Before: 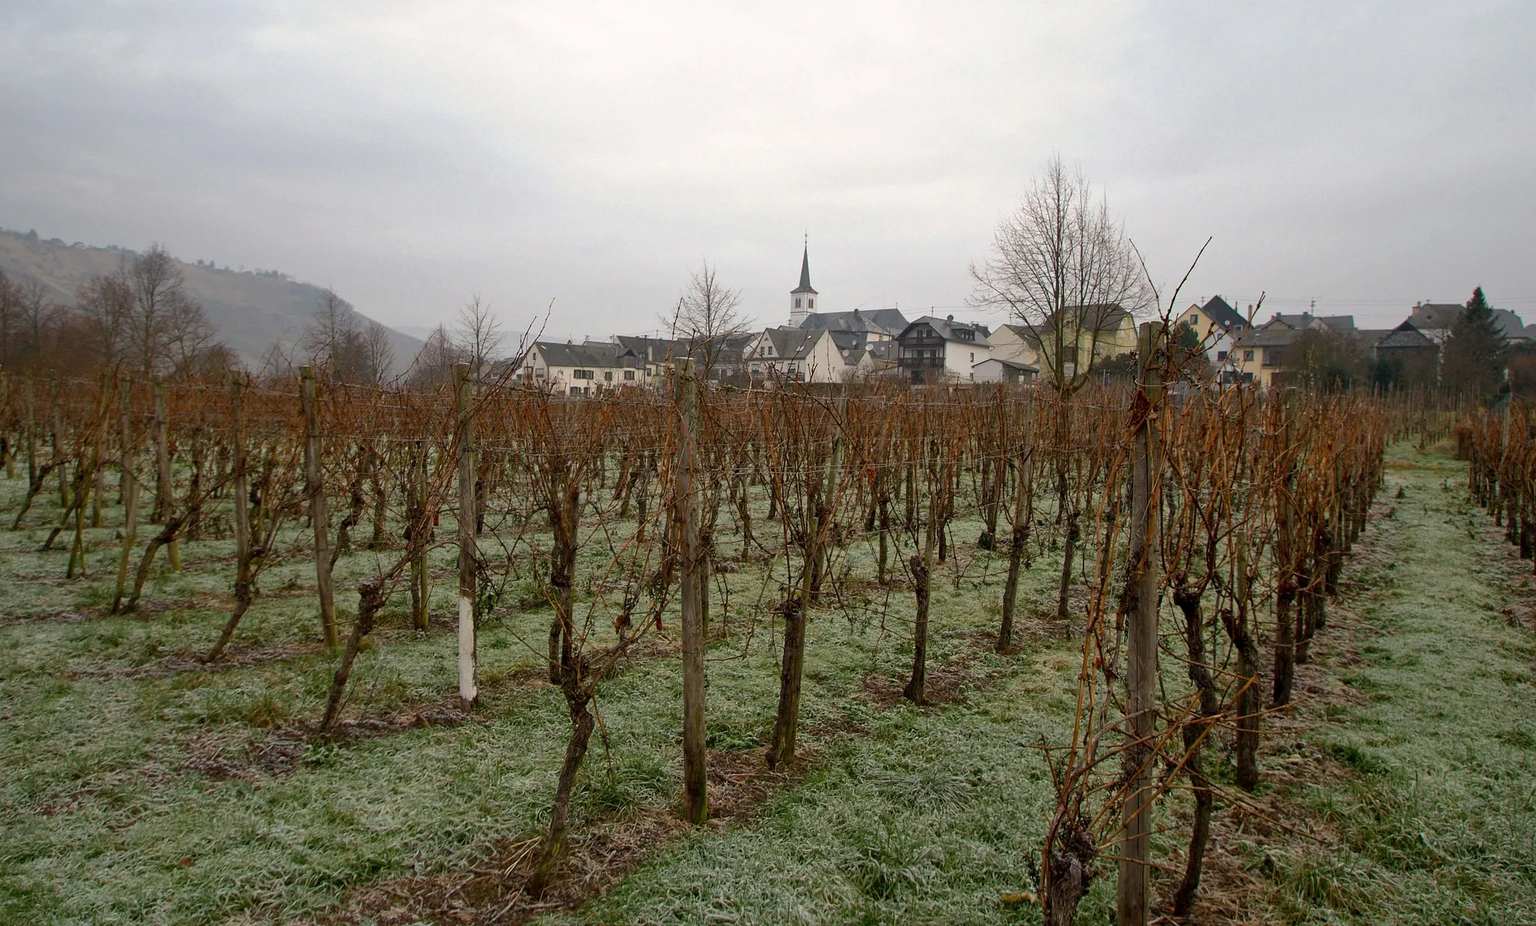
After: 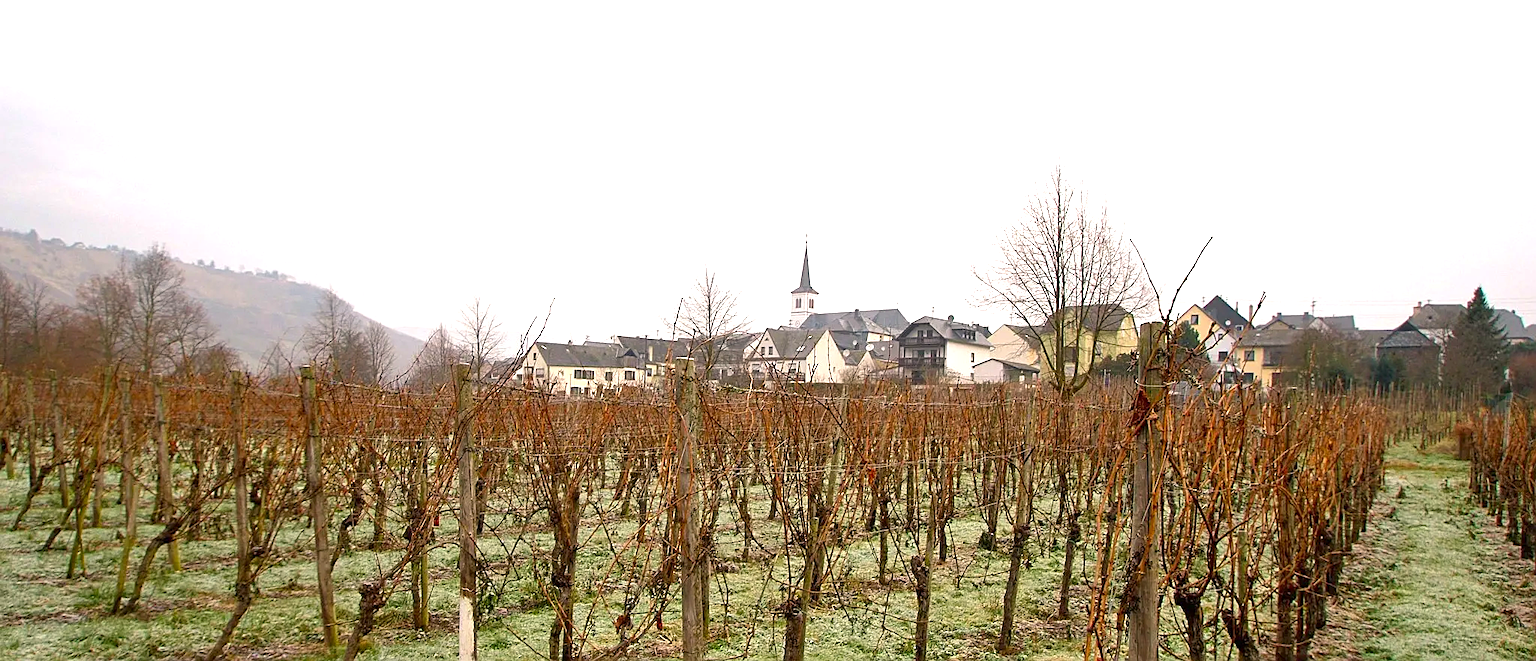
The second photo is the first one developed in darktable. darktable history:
crop: right 0%, bottom 28.564%
color correction: highlights a* 3.31, highlights b* 2.23, saturation 1.17
exposure: black level correction 0, exposure 1.195 EV, compensate exposure bias true, compensate highlight preservation false
sharpen: on, module defaults
